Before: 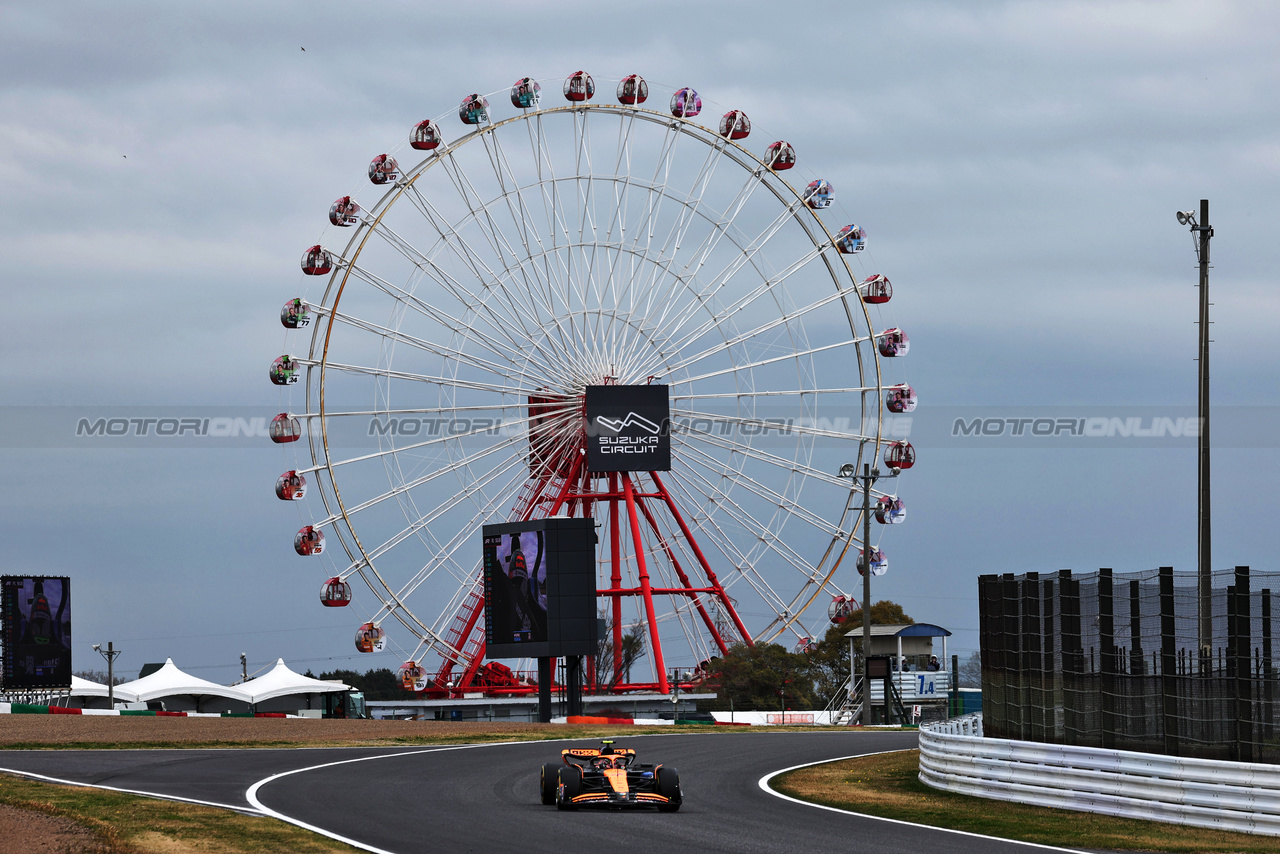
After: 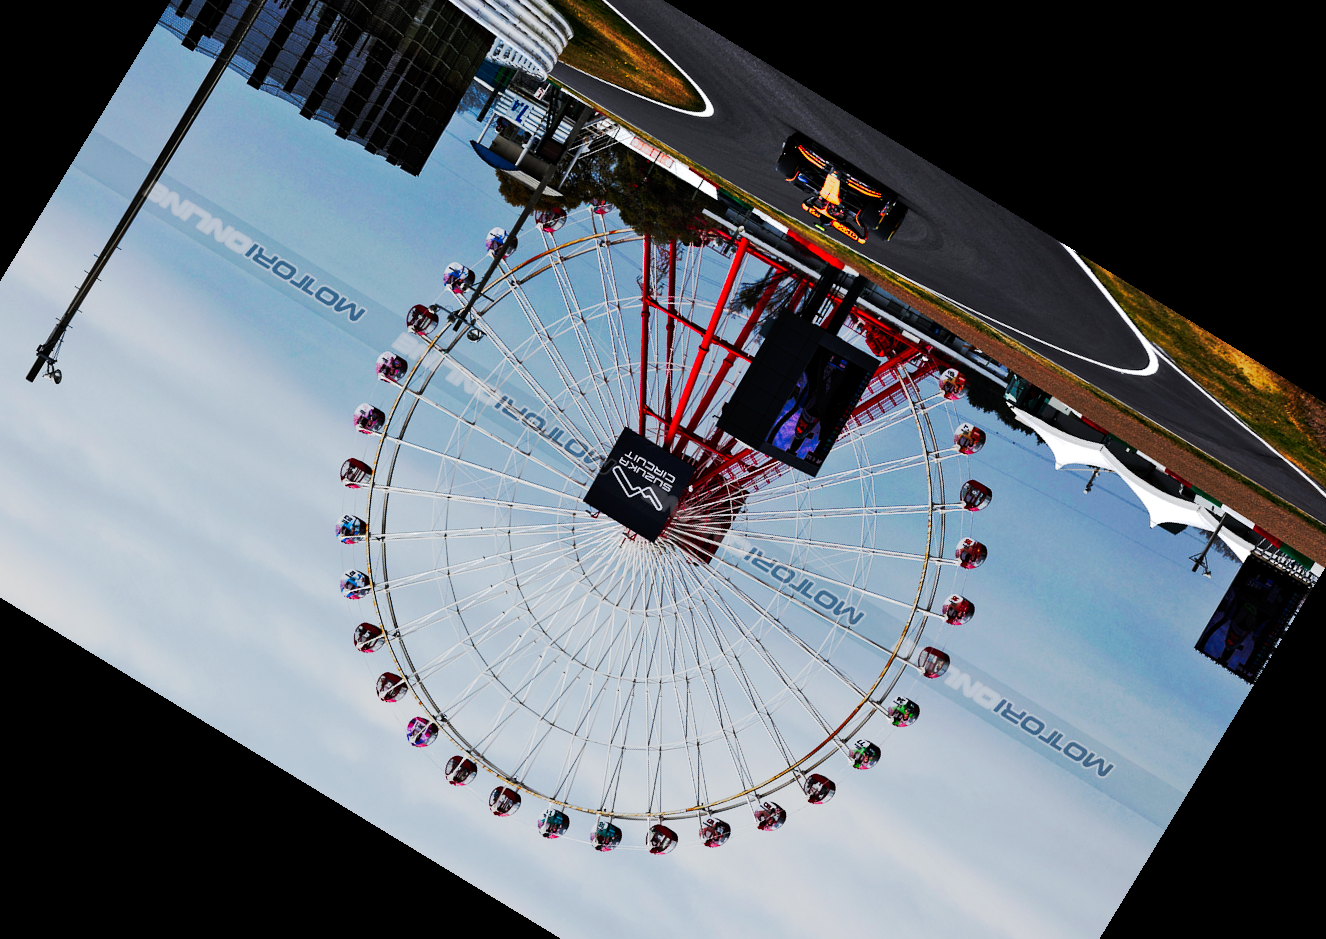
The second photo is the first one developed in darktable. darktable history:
exposure: black level correction 0.005, exposure 0.417 EV, compensate highlight preservation false
tone curve: curves: ch0 [(0, 0) (0.003, 0.005) (0.011, 0.007) (0.025, 0.009) (0.044, 0.013) (0.069, 0.017) (0.1, 0.02) (0.136, 0.029) (0.177, 0.052) (0.224, 0.086) (0.277, 0.129) (0.335, 0.188) (0.399, 0.256) (0.468, 0.361) (0.543, 0.526) (0.623, 0.696) (0.709, 0.784) (0.801, 0.85) (0.898, 0.882) (1, 1)], preserve colors none
tone equalizer: -8 EV 0.25 EV, -7 EV 0.417 EV, -6 EV 0.417 EV, -5 EV 0.25 EV, -3 EV -0.25 EV, -2 EV -0.417 EV, -1 EV -0.417 EV, +0 EV -0.25 EV, edges refinement/feathering 500, mask exposure compensation -1.57 EV, preserve details guided filter
crop and rotate: angle 148.68°, left 9.111%, top 15.603%, right 4.588%, bottom 17.041%
levels: levels [0, 0.499, 1]
